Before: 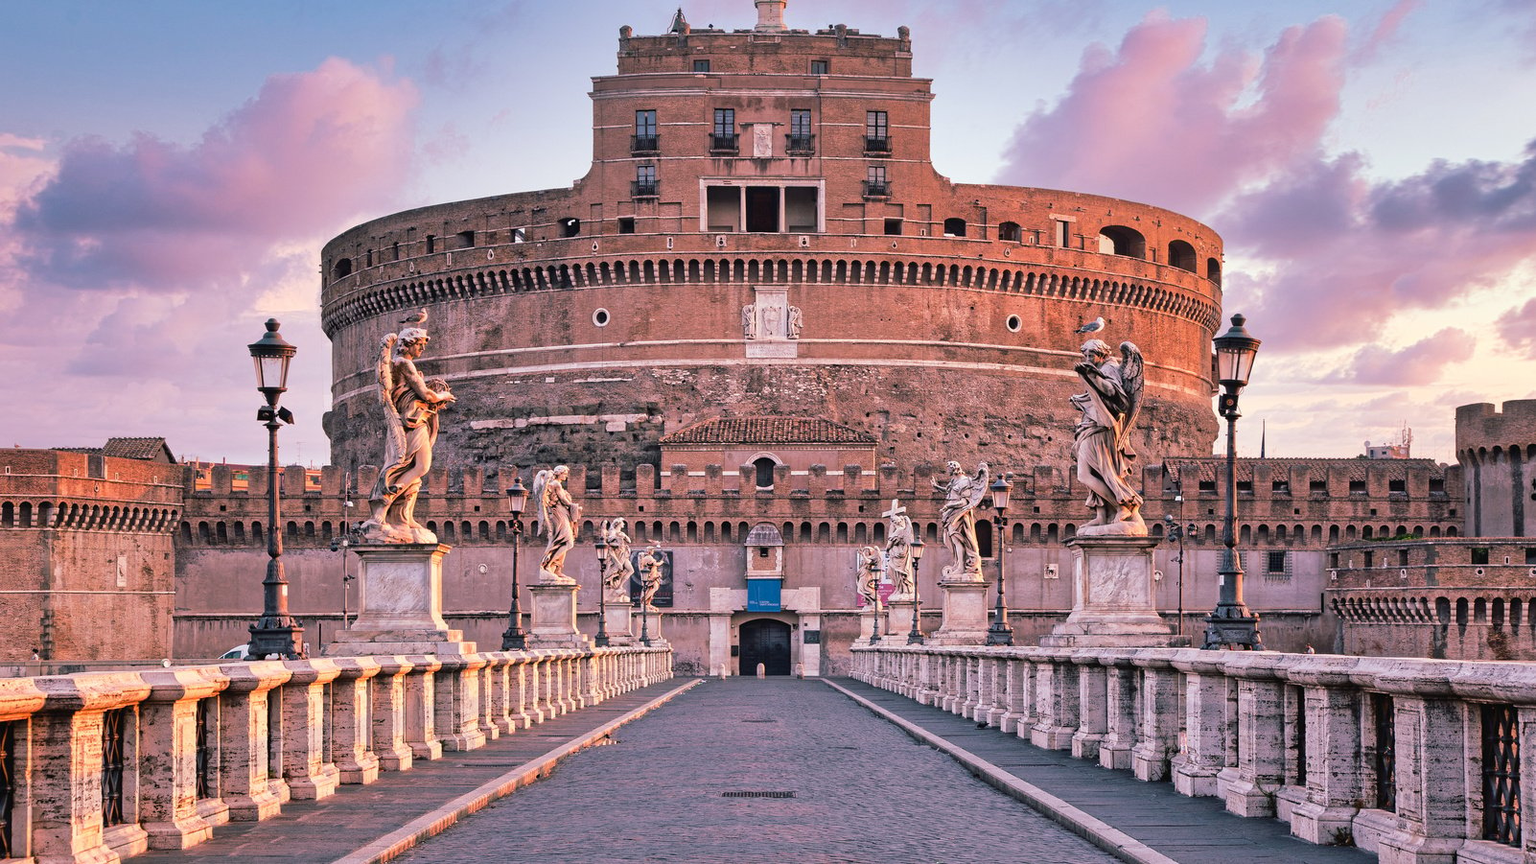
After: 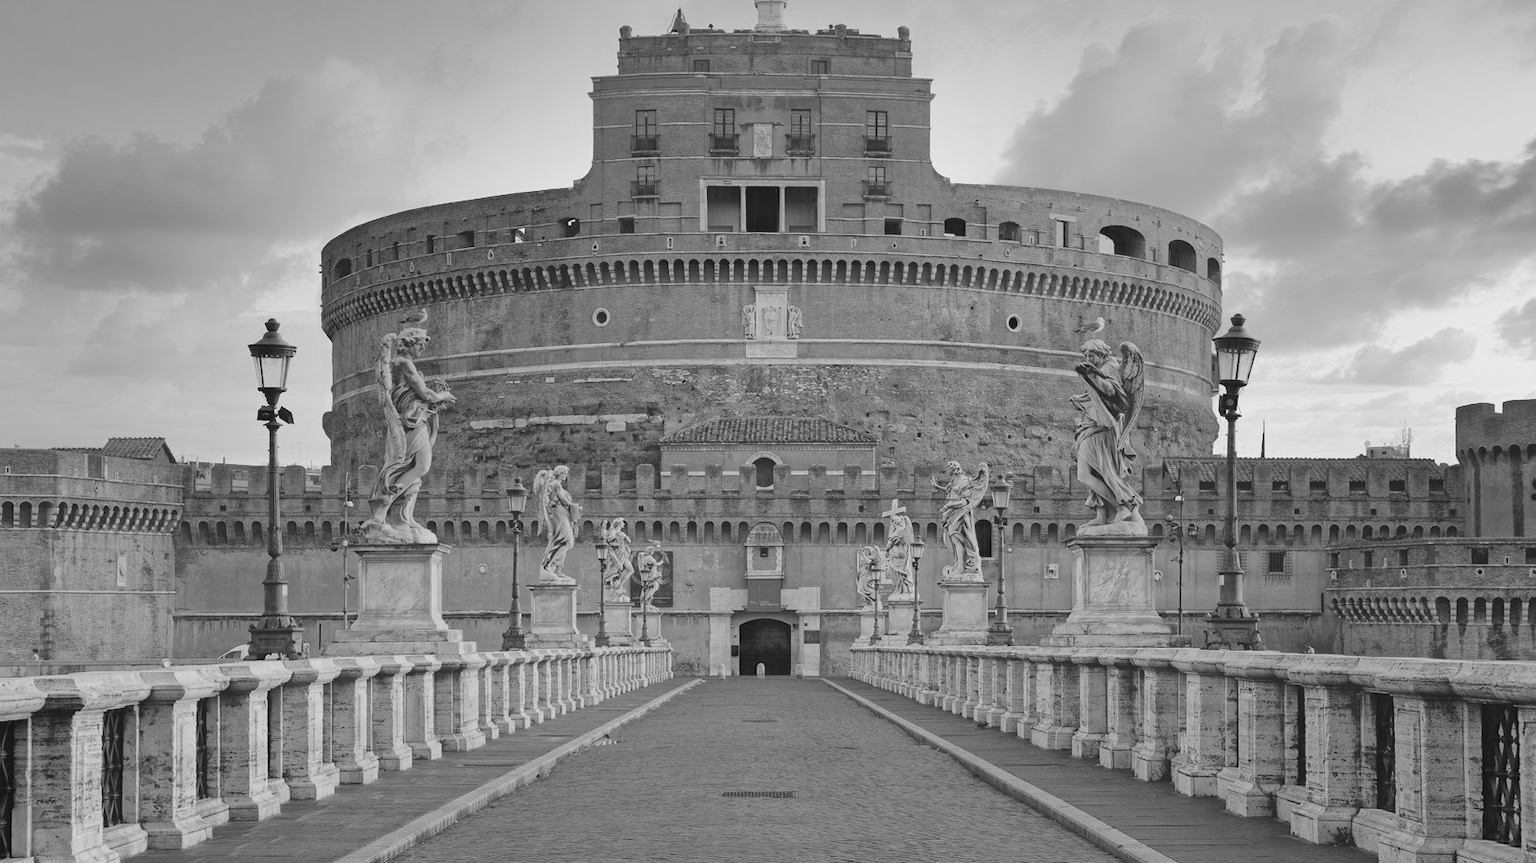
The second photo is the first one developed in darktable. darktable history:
contrast equalizer: octaves 7, y [[0.6 ×6], [0.55 ×6], [0 ×6], [0 ×6], [0 ×6]], mix -1
monochrome: on, module defaults
